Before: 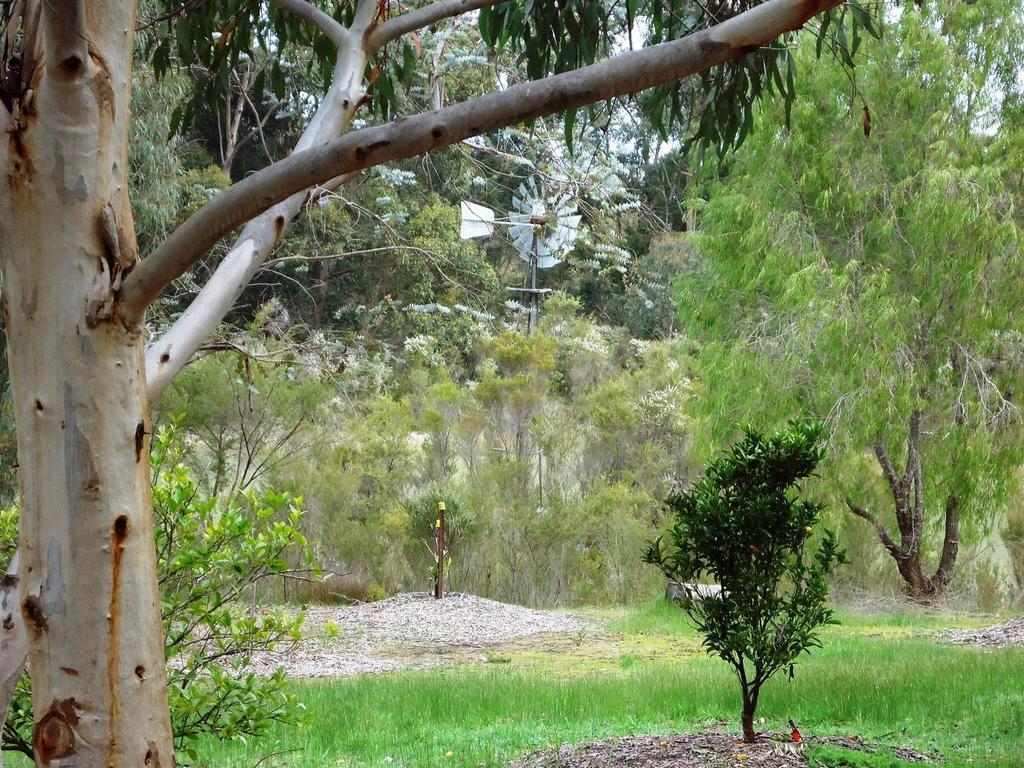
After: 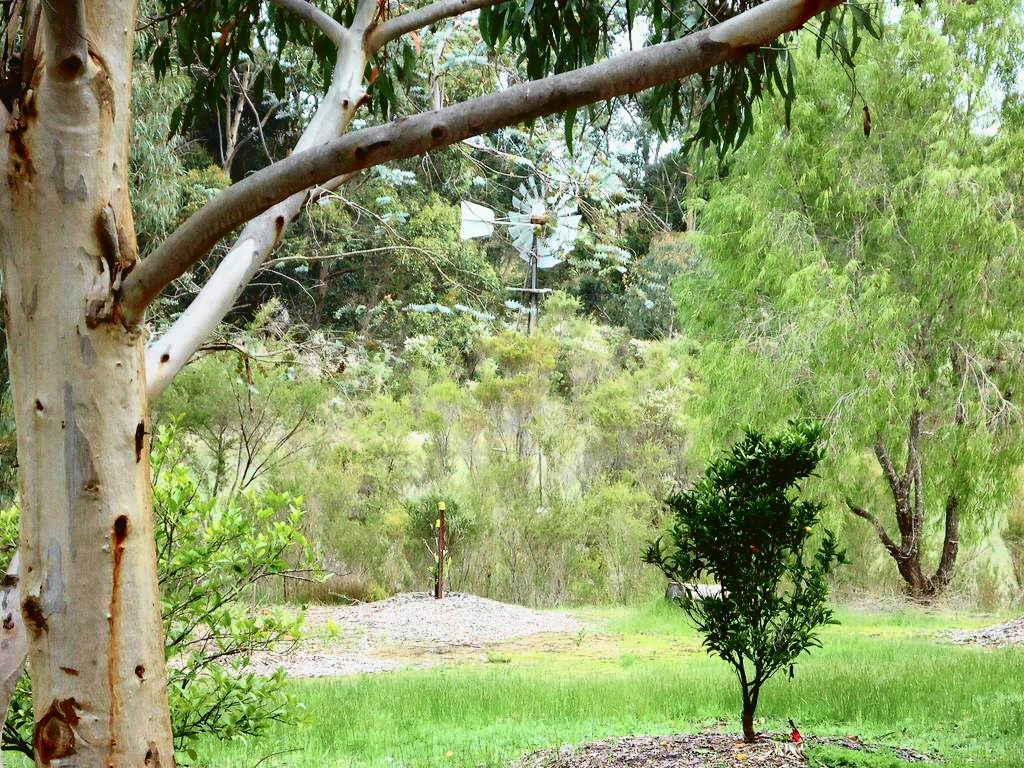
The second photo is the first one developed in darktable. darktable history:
tone curve: curves: ch0 [(0.003, 0.032) (0.037, 0.037) (0.149, 0.117) (0.297, 0.318) (0.41, 0.48) (0.541, 0.649) (0.722, 0.857) (0.875, 0.946) (1, 0.98)]; ch1 [(0, 0) (0.305, 0.325) (0.453, 0.437) (0.482, 0.474) (0.501, 0.498) (0.506, 0.503) (0.559, 0.576) (0.6, 0.635) (0.656, 0.707) (1, 1)]; ch2 [(0, 0) (0.323, 0.277) (0.408, 0.399) (0.45, 0.48) (0.499, 0.502) (0.515, 0.532) (0.573, 0.602) (0.653, 0.675) (0.75, 0.756) (1, 1)], color space Lab, independent channels, preserve colors none
